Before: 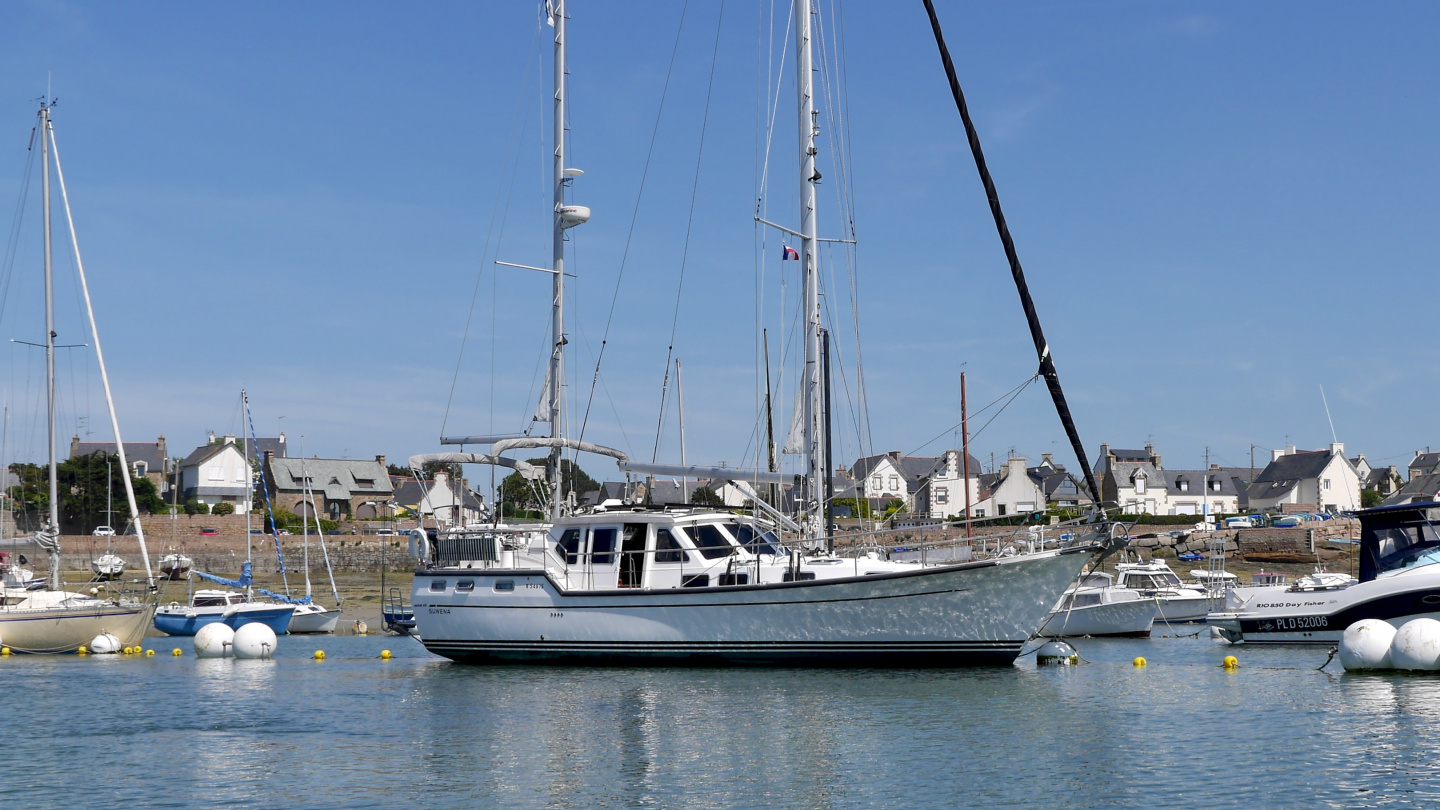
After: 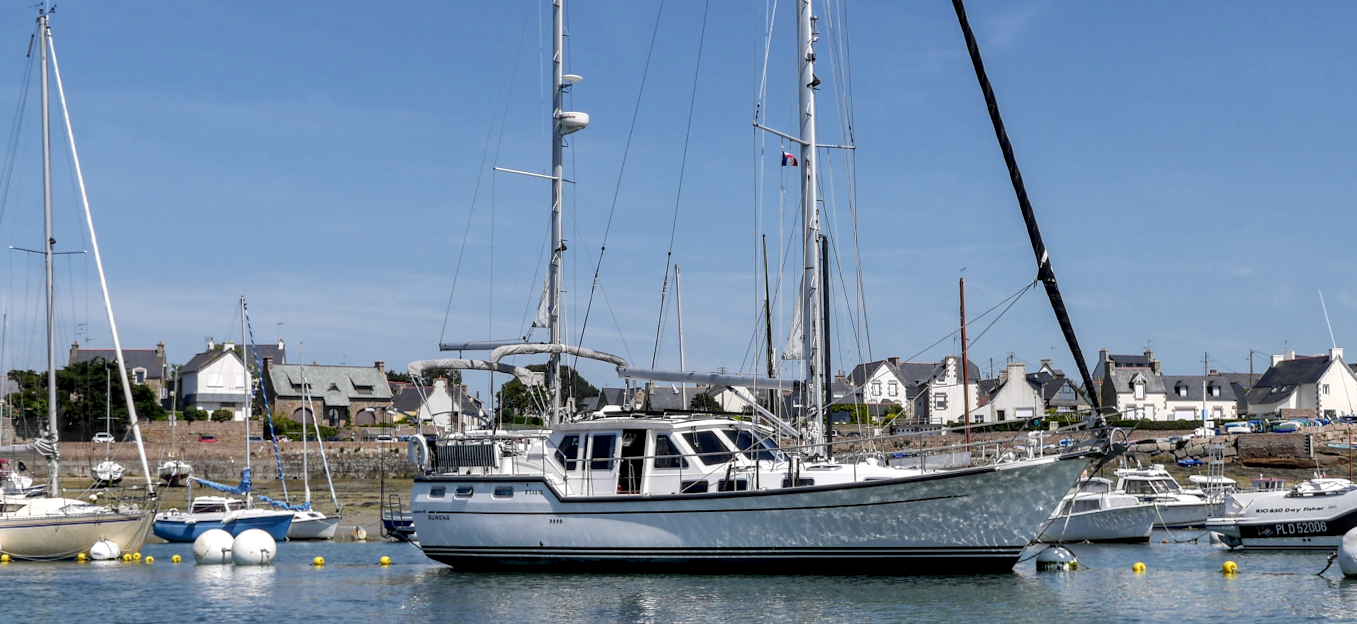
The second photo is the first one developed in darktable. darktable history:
local contrast: detail 142%
crop and rotate: angle 0.065°, top 11.566%, right 5.546%, bottom 11.165%
